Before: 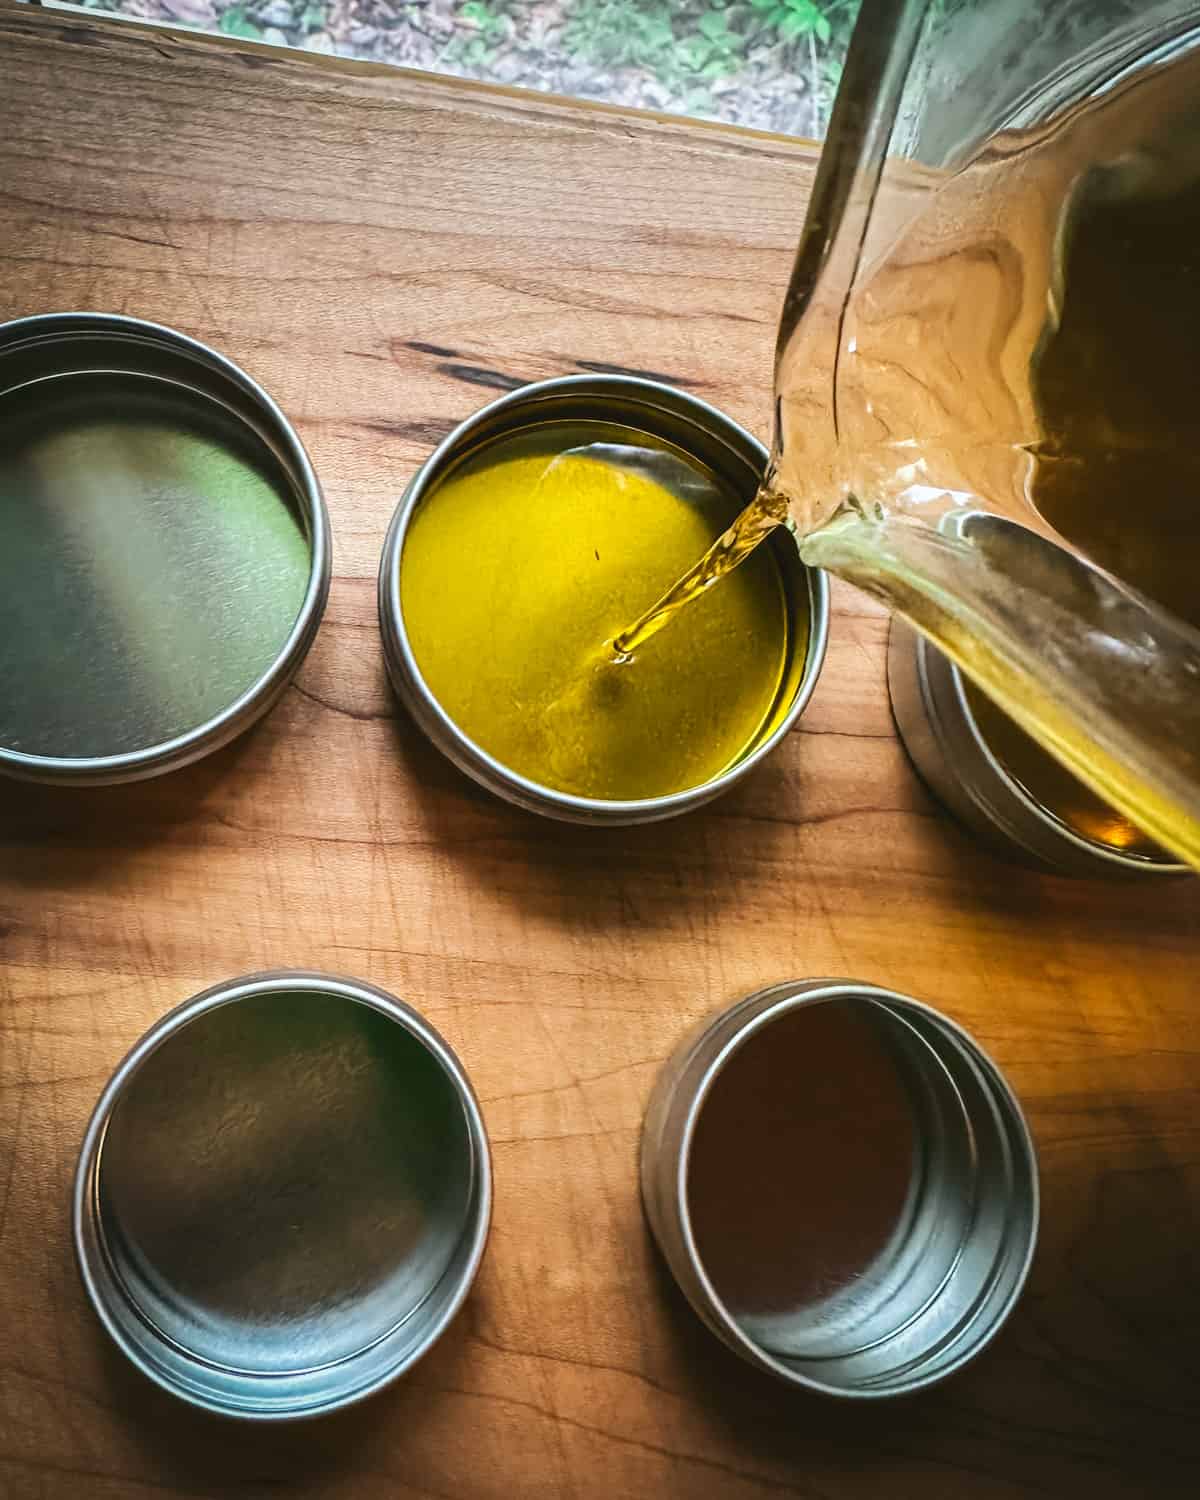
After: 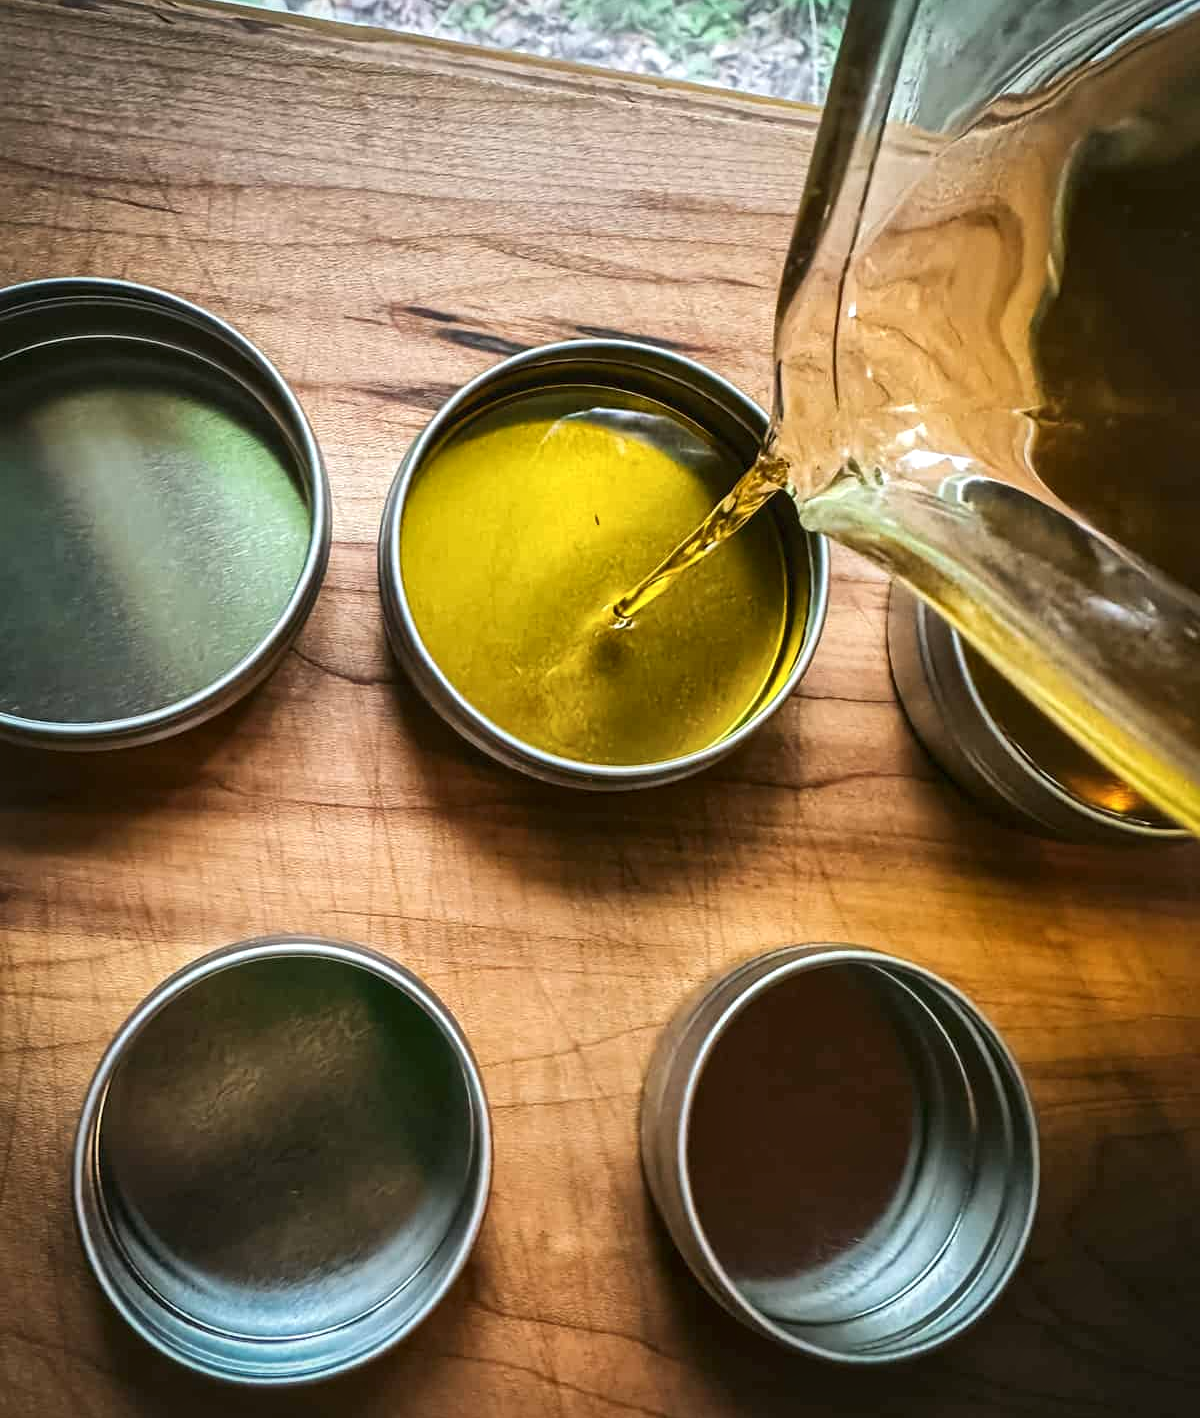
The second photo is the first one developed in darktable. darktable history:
crop and rotate: top 2.343%, bottom 3.06%
local contrast: mode bilateral grid, contrast 20, coarseness 49, detail 150%, midtone range 0.2
